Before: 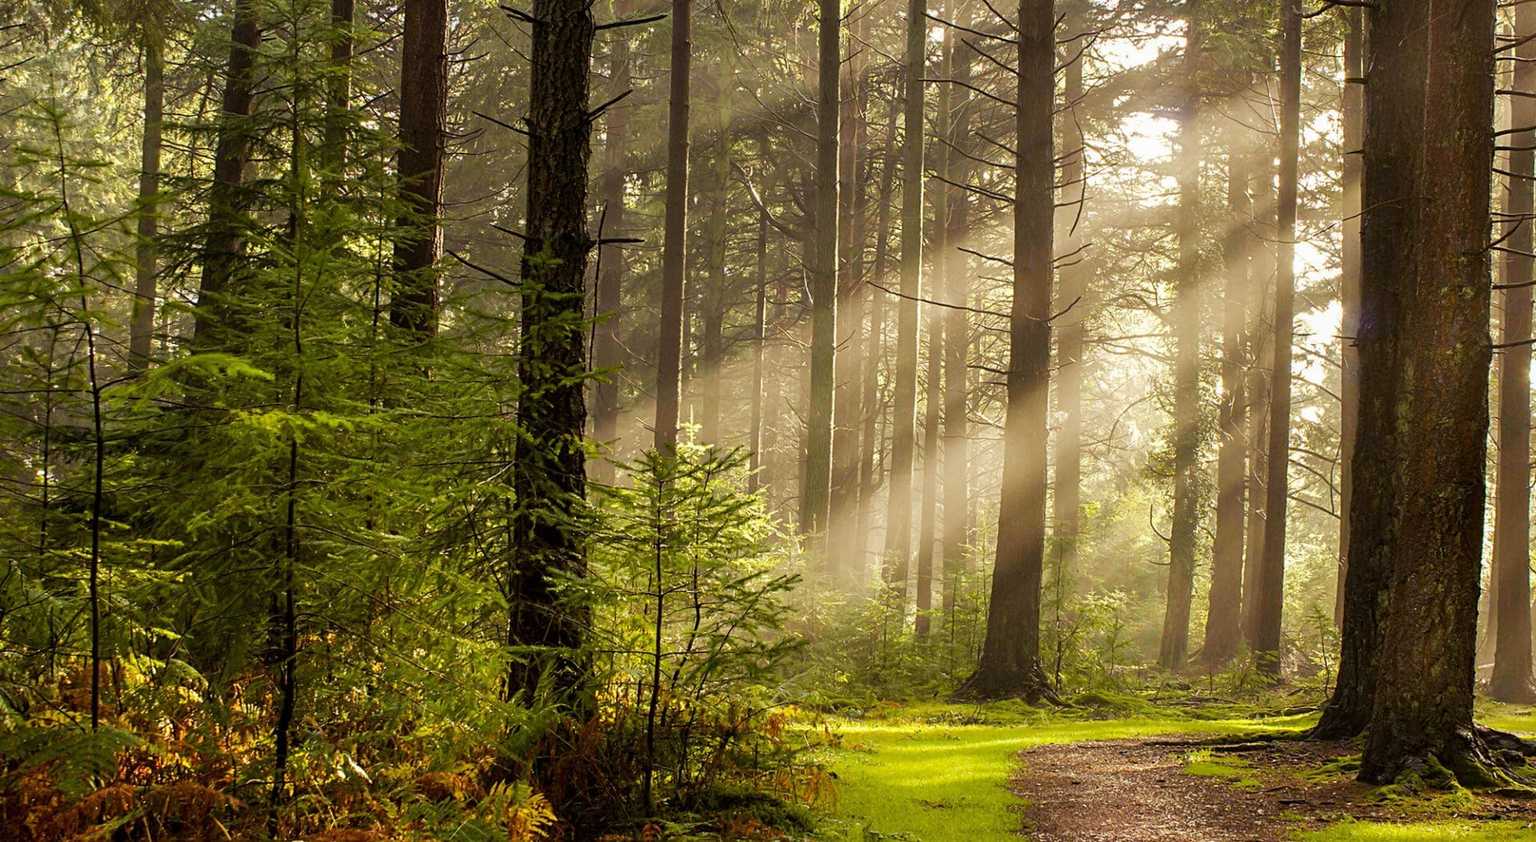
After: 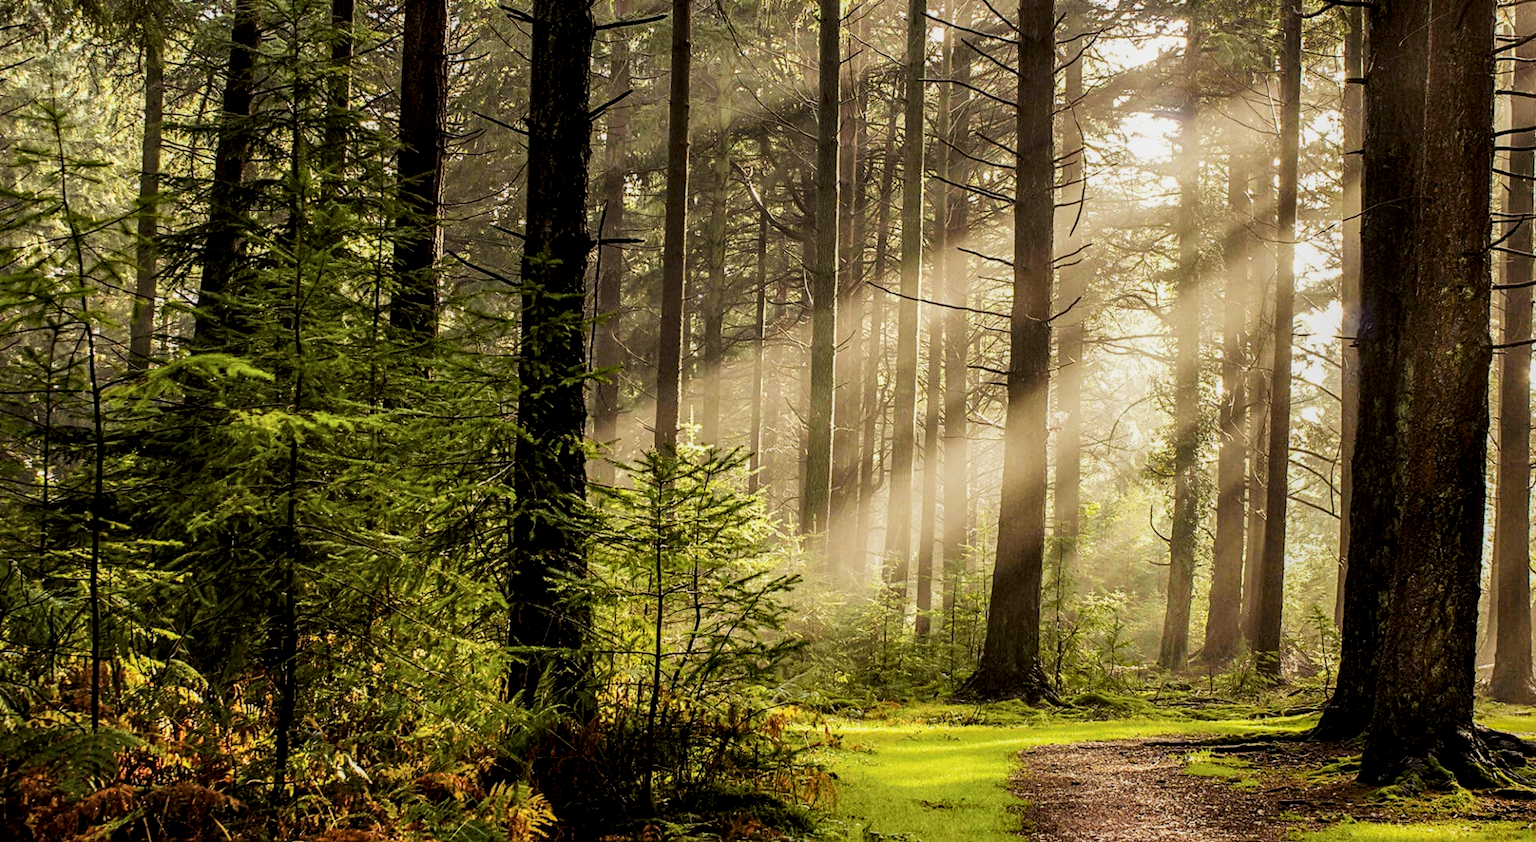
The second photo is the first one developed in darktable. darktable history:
local contrast: highlights 40%, shadows 60%, detail 136%, midtone range 0.514
filmic rgb: black relative exposure -7.5 EV, white relative exposure 5 EV, hardness 3.31, contrast 1.3, contrast in shadows safe
